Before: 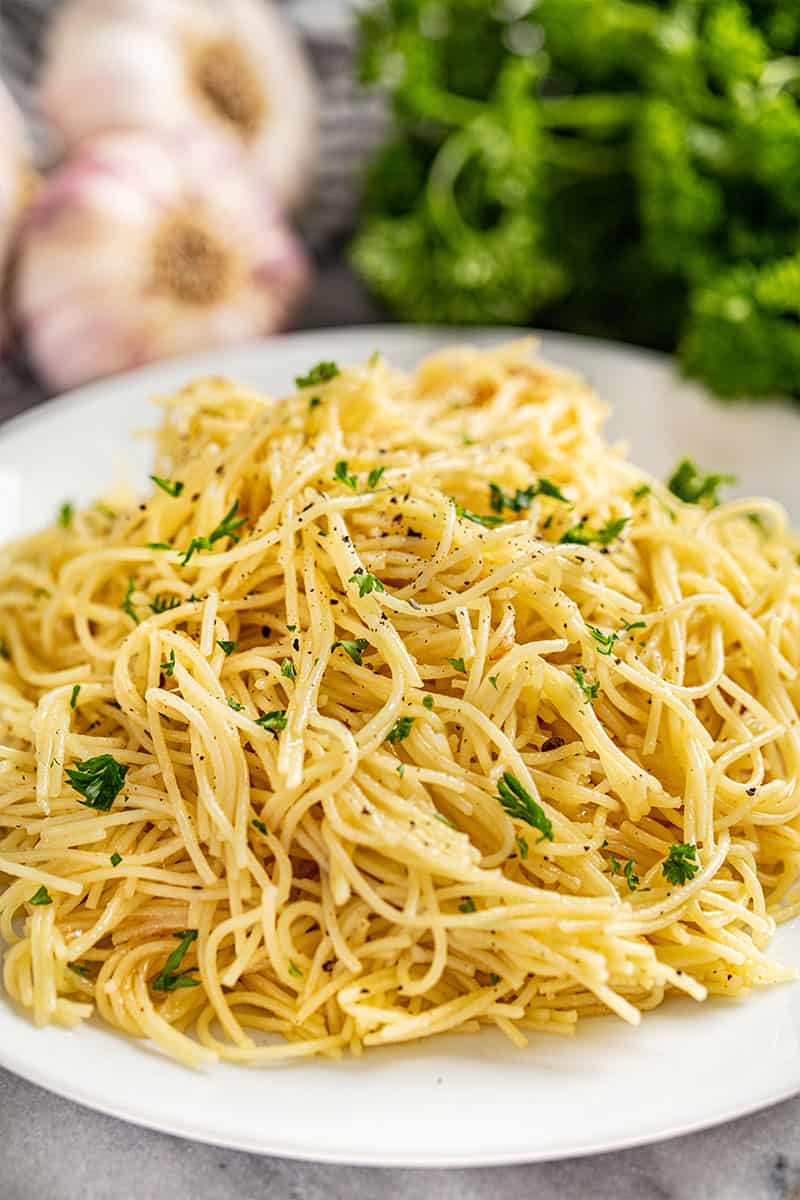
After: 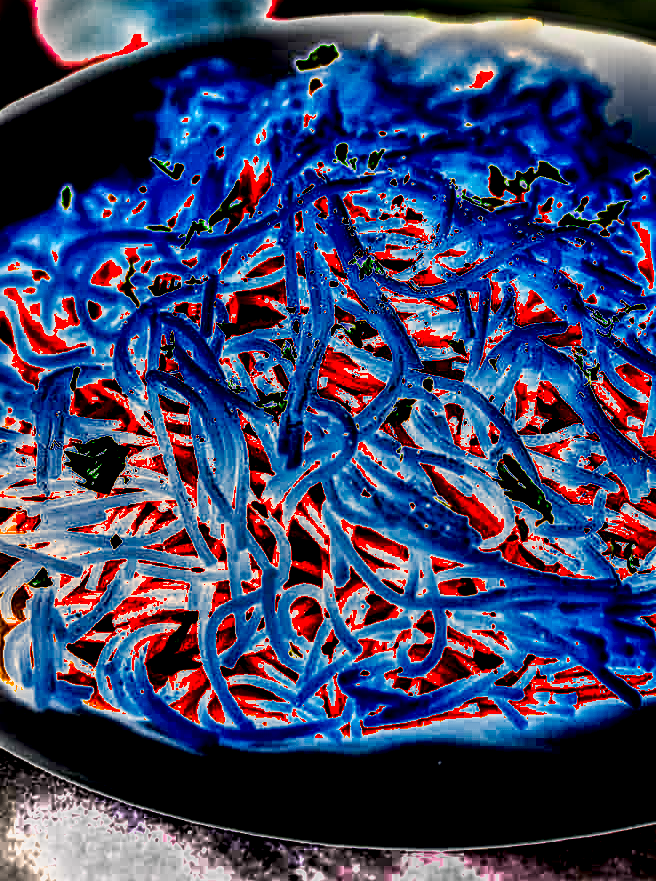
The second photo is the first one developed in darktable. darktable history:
sharpen: amount 0.204
shadows and highlights: low approximation 0.01, soften with gaussian
crop: top 26.541%, right 17.961%
local contrast: on, module defaults
base curve: curves: ch0 [(0, 0) (0.841, 0.609) (1, 1)], preserve colors none
exposure: exposure 1.492 EV, compensate highlight preservation false
levels: levels [0, 0.492, 0.984]
